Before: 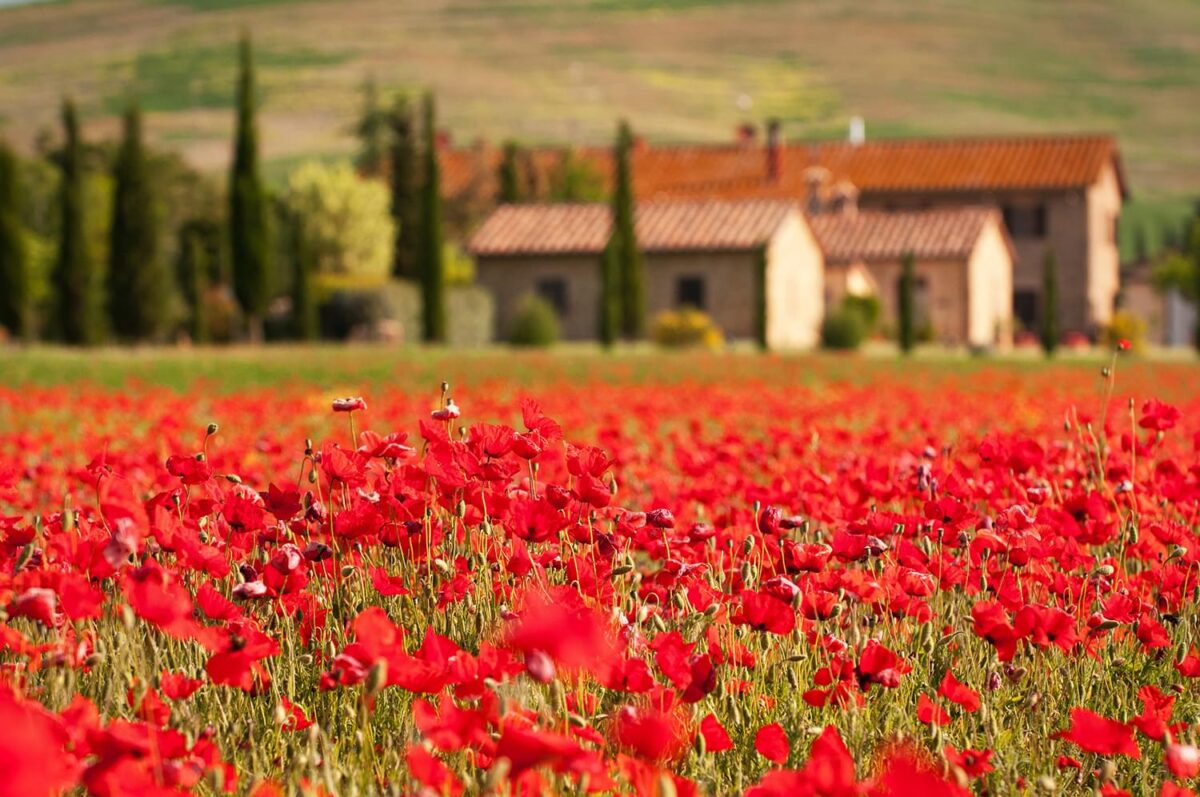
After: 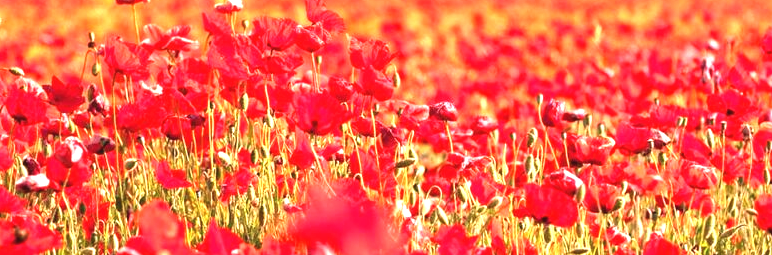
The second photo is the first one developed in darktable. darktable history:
crop: left 18.091%, top 51.13%, right 17.525%, bottom 16.85%
exposure: black level correction -0.002, exposure 1.35 EV, compensate highlight preservation false
